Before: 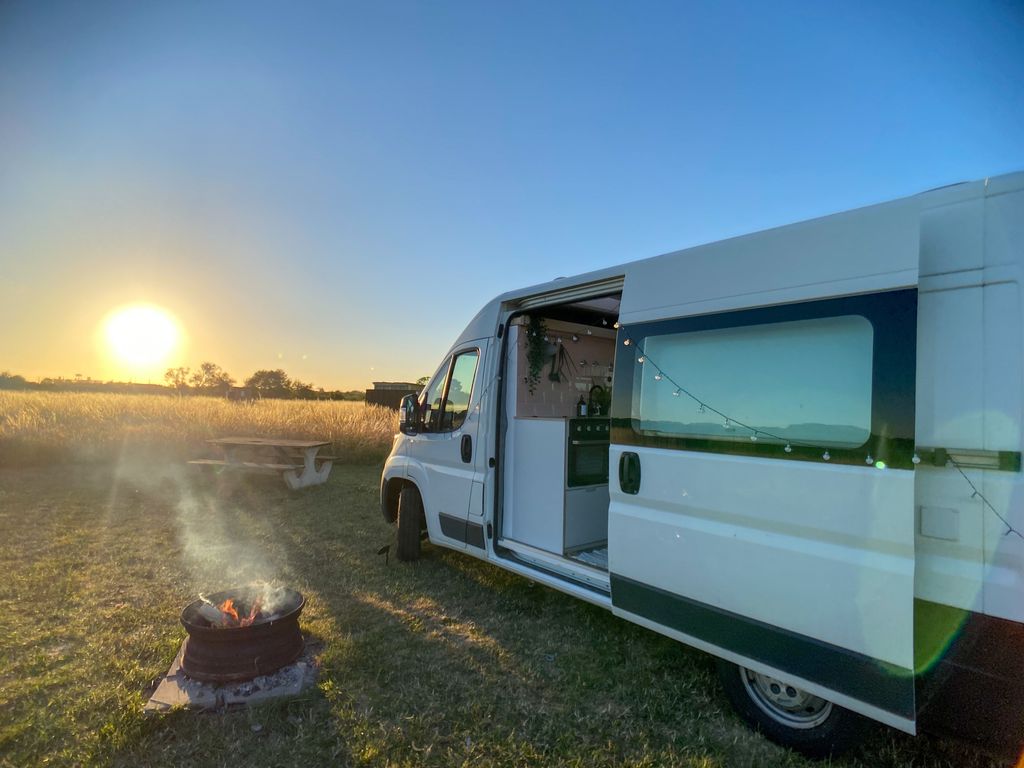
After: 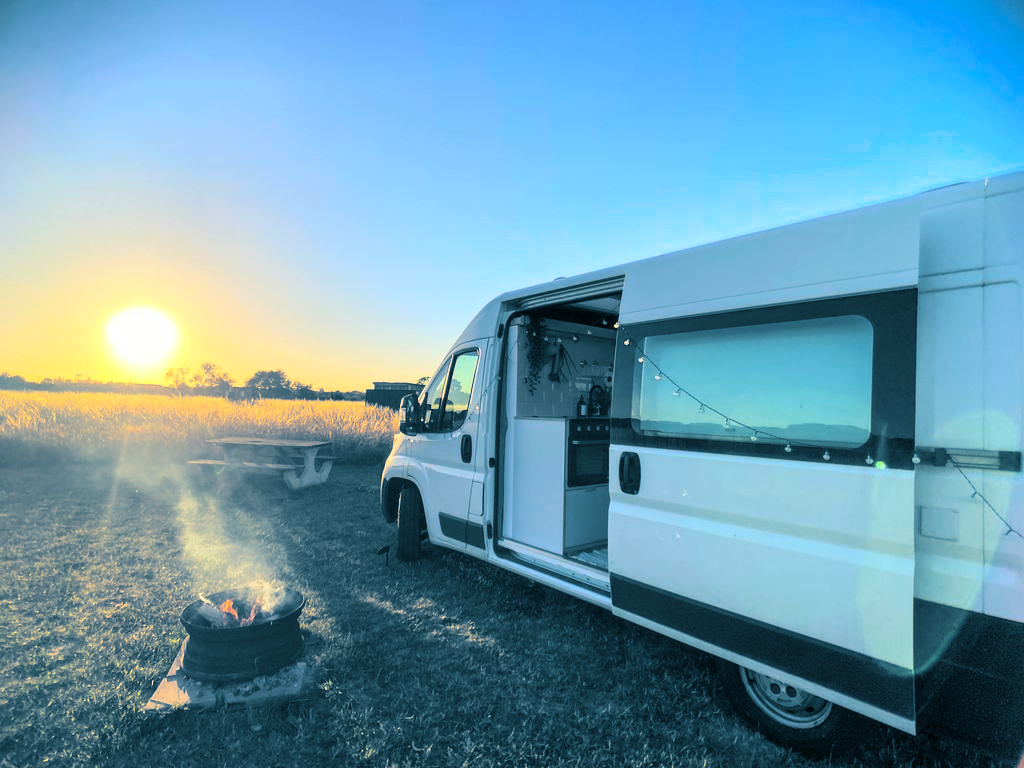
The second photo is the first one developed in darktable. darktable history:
contrast brightness saturation: contrast 0.24, brightness 0.26, saturation 0.39
split-toning: shadows › hue 212.4°, balance -70
